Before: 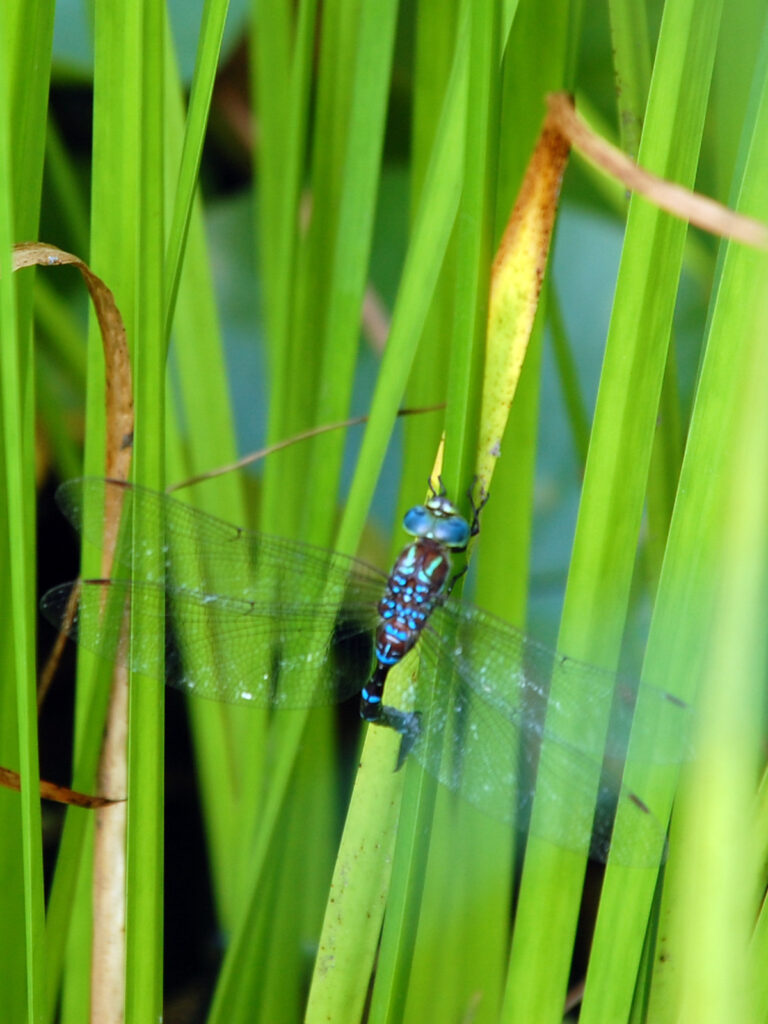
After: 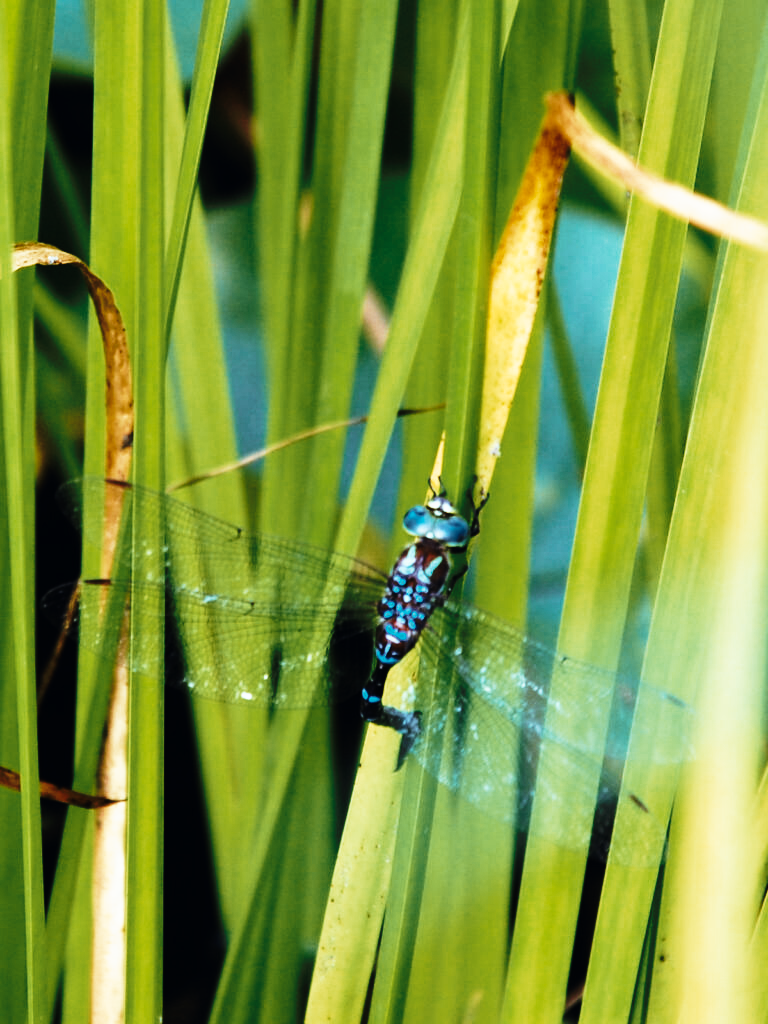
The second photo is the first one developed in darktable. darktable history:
tone curve: curves: ch0 [(0, 0) (0.003, 0.004) (0.011, 0.006) (0.025, 0.008) (0.044, 0.012) (0.069, 0.017) (0.1, 0.021) (0.136, 0.029) (0.177, 0.043) (0.224, 0.062) (0.277, 0.108) (0.335, 0.166) (0.399, 0.301) (0.468, 0.467) (0.543, 0.64) (0.623, 0.803) (0.709, 0.908) (0.801, 0.969) (0.898, 0.988) (1, 1)], preserve colors none
color look up table: target L [72.99, 79.76, 78.35, 94.2, 52.94, 50.86, 69.75, 51.93, 63.38, 48.81, 63.52, 42.63, 55.91, 33.07, 26.65, 200, 68.84, 78.85, 55.13, 56.3, 44.38, 41.45, 51.84, 49.34, 42.06, 39.91, 32.32, 7.289, 86.34, 63.57, 61.72, 47.47, 49.32, 52.6, 45.03, 39.88, 38.47, 38.08, 34.53, 31.76, 28.94, 23.05, 9.073, 53.05, 72.76, 59.12, 48.49, 44.13, 36.44], target a [-1.987, -2.08, -16.59, -3.77, -13.96, -16.55, -14.63, -19.72, -18.57, -12.79, -4.156, -14.55, -3.052, -16.21, -2.479, 0, 3.012, 4.857, 15.04, 17.96, 31.65, 26.31, 6.436, 18.94, 10.74, 17.83, 19.54, 3.009, 1.093, 20.17, 15.53, 35.41, 30.12, 3.566, 33.03, 14.67, 24.84, -1.979, 0.272, 27.78, 21.8, 0.278, 9.219, -13.09, -12.33, -15.64, -10.34, -6.169, -6.281], target b [34.99, 25.08, -3.881, 15.7, -8.466, -0.876, 22.28, 24.61, -6.425, -5.228, 21.92, 7.921, 29.51, 5.988, 15.46, 0, 40.42, 13.12, 30.1, 2.035, -2.187, 27.5, 1.889, 17.69, 25.93, 29.49, 29.34, 1.199, -2.203, -17.7, -14.87, -22.98, -14.36, -24.41, -21.54, -9.021, -11.24, -14.1, -14.49, -28.27, -21.63, -15.71, -14.12, -10.77, -18.68, -20.39, -10.25, -13.05, -4.789], num patches 49
